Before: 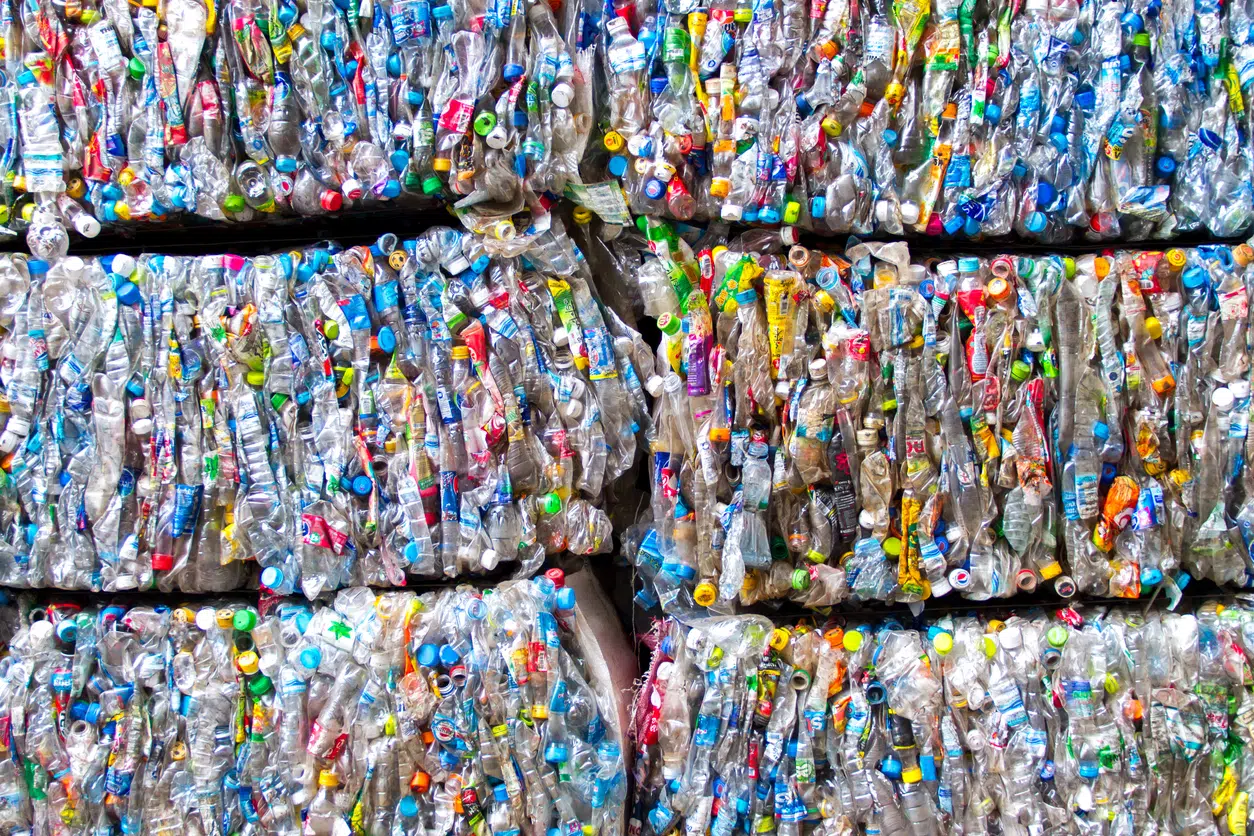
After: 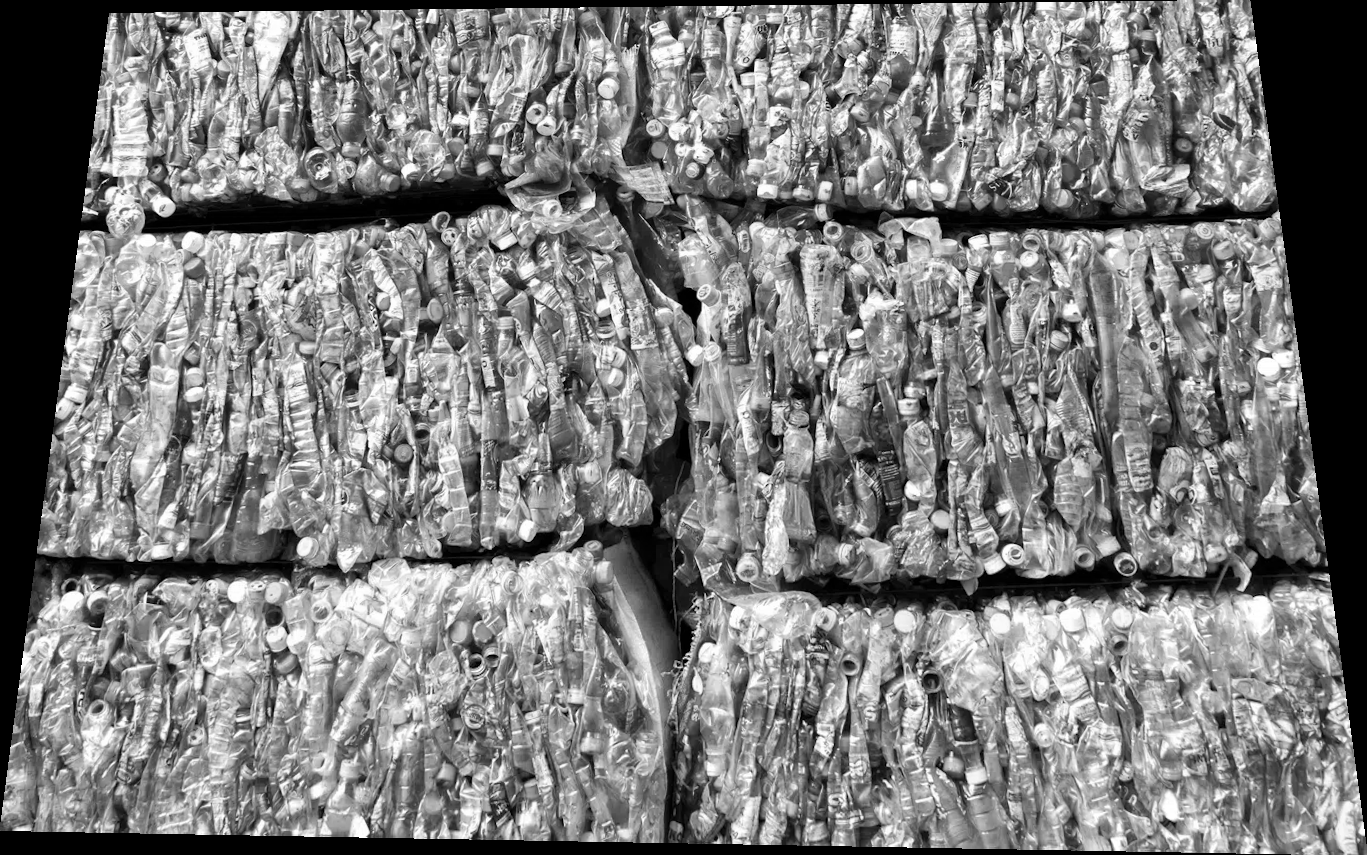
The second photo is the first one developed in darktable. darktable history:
monochrome: on, module defaults
rotate and perspective: rotation 0.128°, lens shift (vertical) -0.181, lens shift (horizontal) -0.044, shear 0.001, automatic cropping off
